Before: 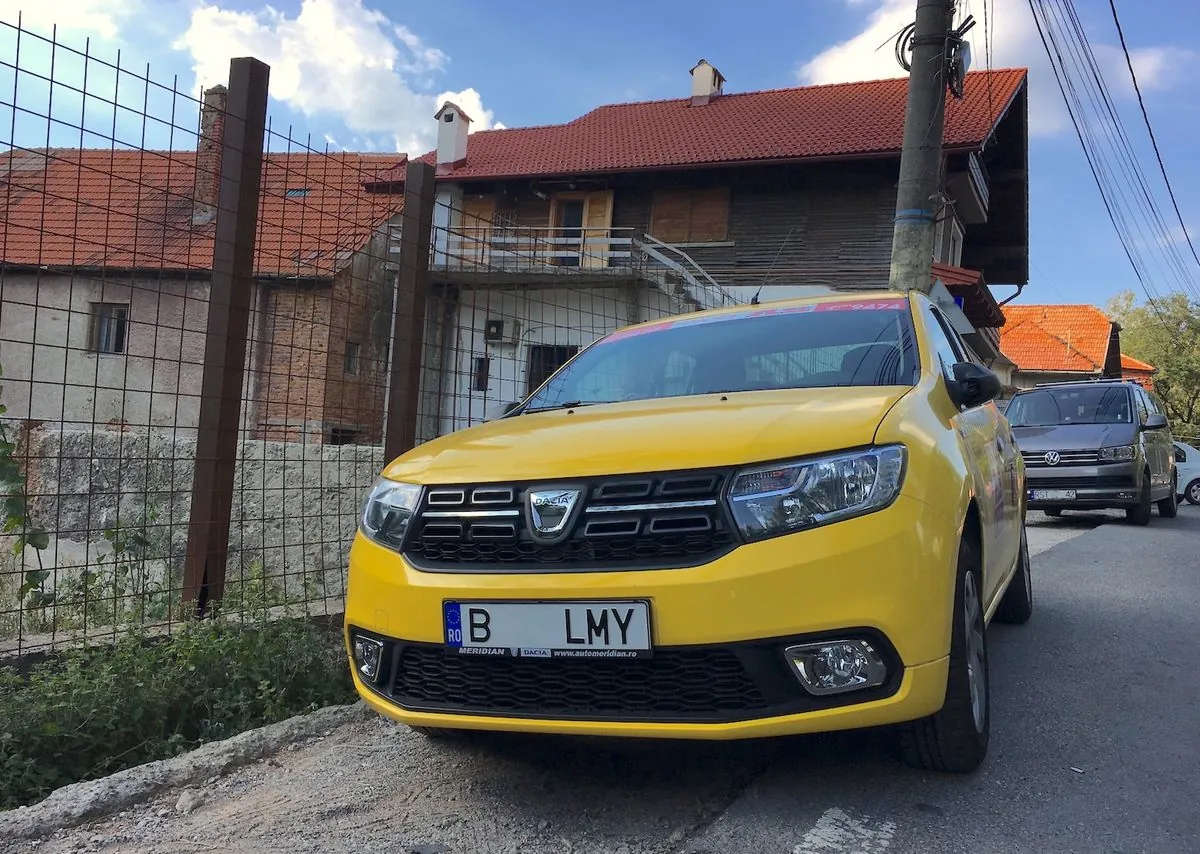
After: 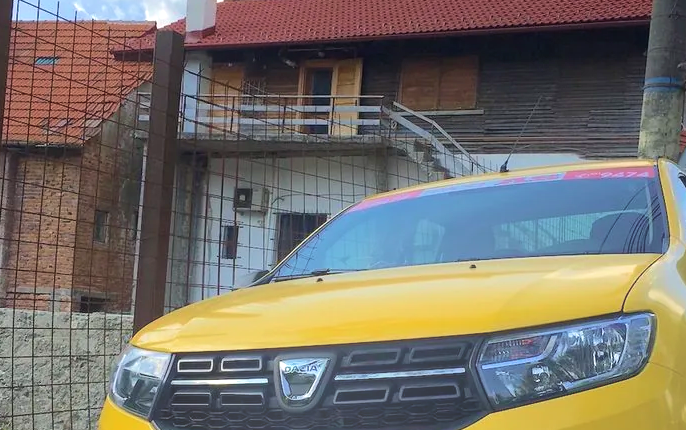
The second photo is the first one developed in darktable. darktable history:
crop: left 20.932%, top 15.471%, right 21.848%, bottom 34.081%
exposure: exposure 0.207 EV, compensate highlight preservation false
bloom: on, module defaults
velvia: on, module defaults
